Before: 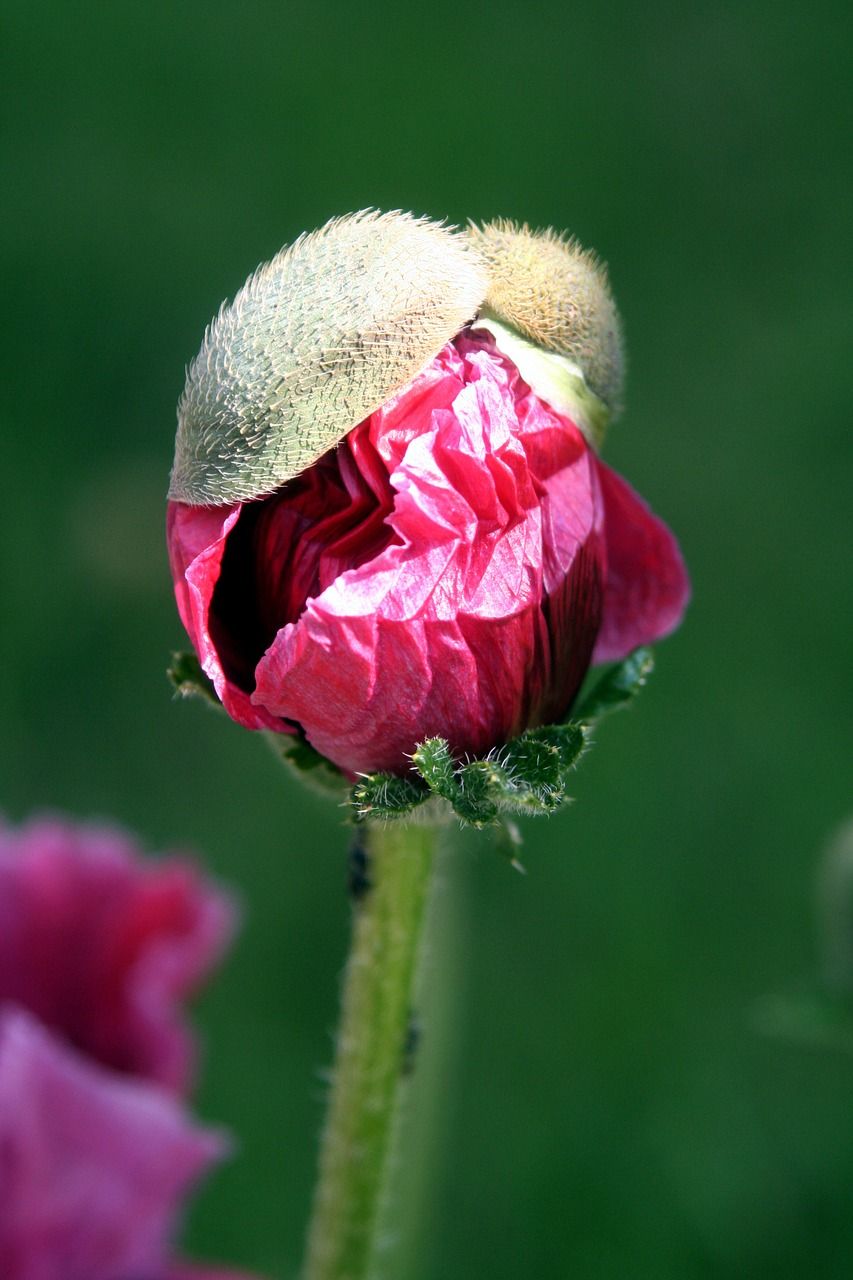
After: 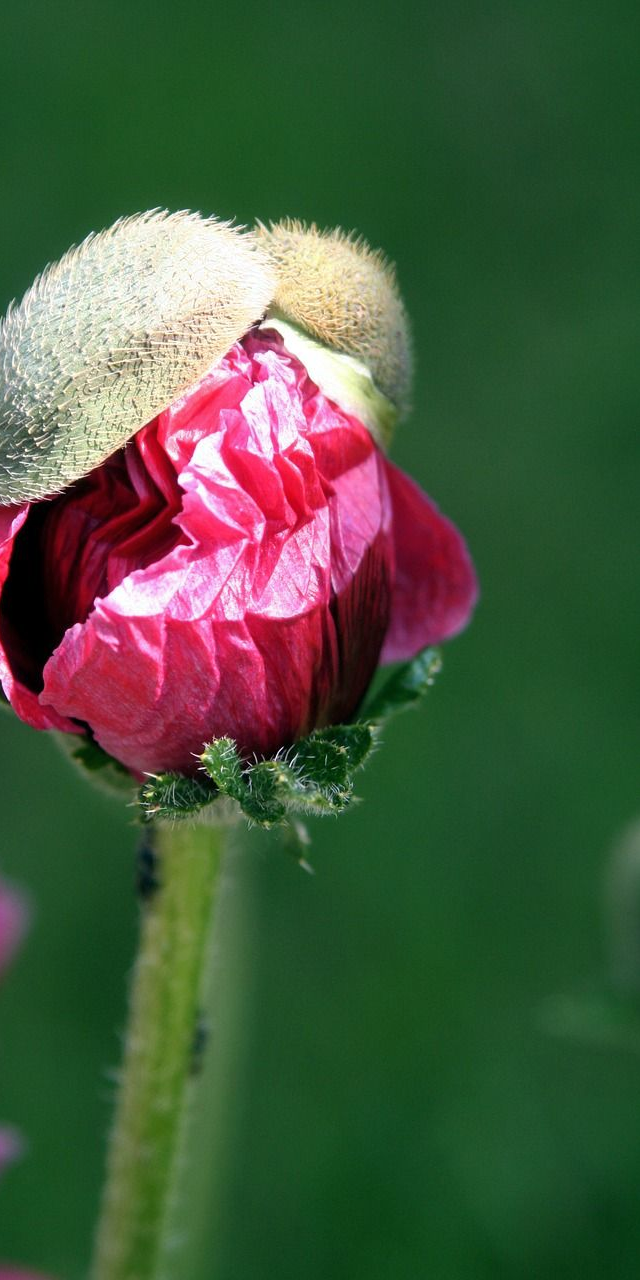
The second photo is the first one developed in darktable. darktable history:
shadows and highlights: shadows 25.29, highlights -25.59
crop and rotate: left 24.958%
